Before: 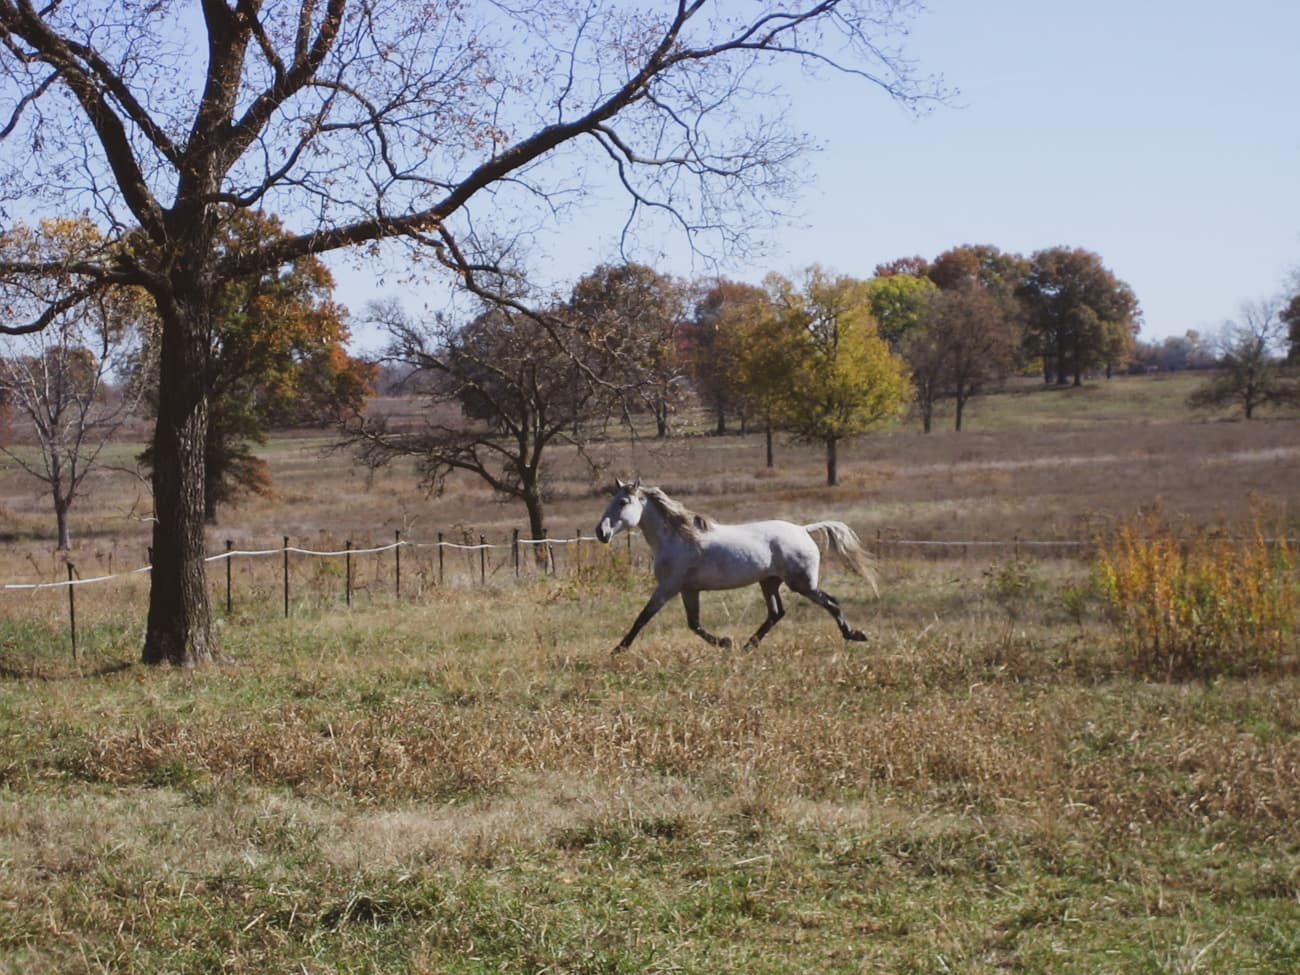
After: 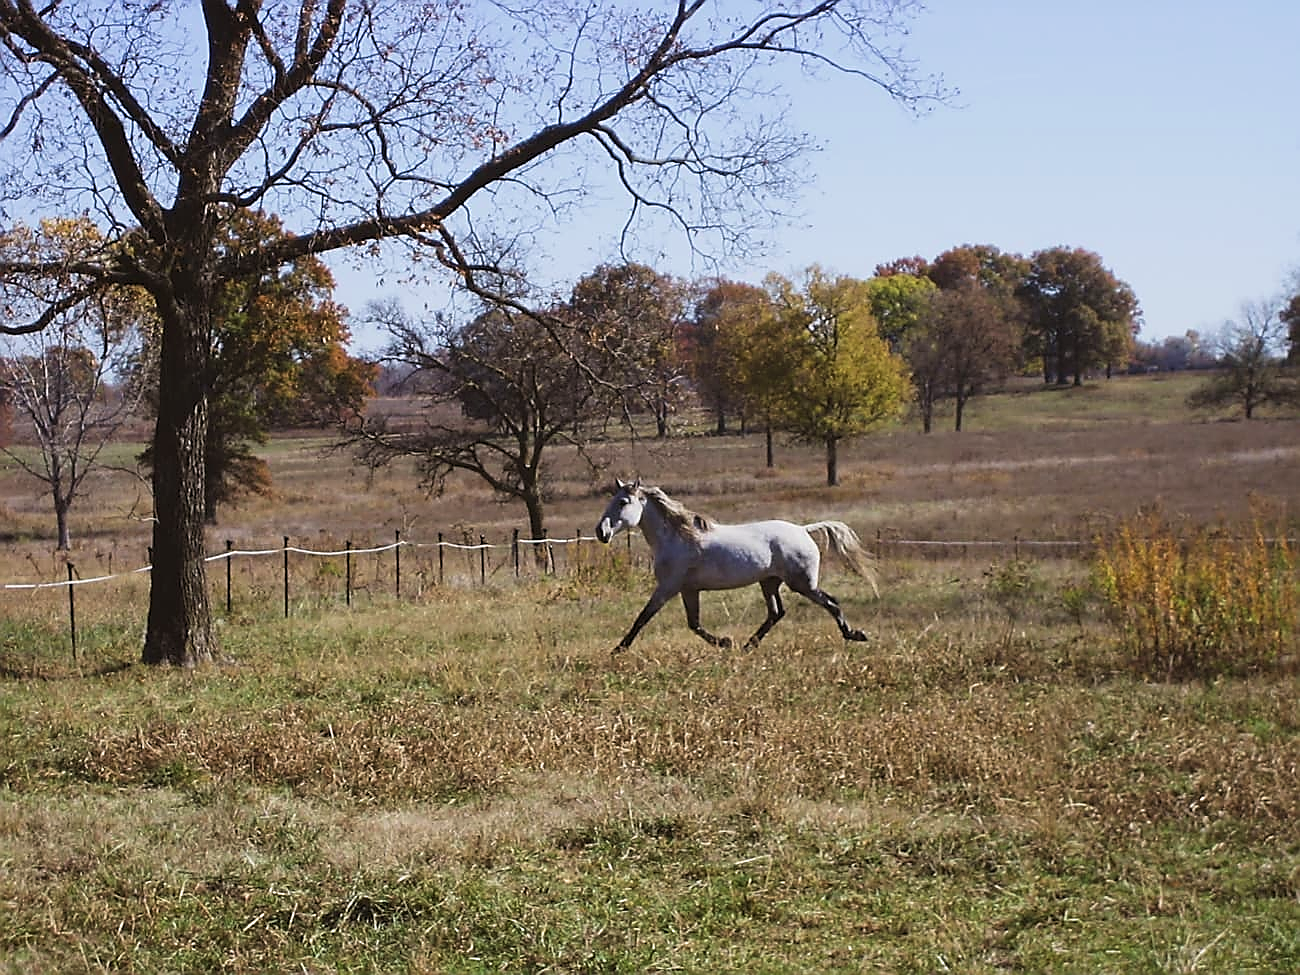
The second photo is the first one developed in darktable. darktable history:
levels: levels [0.031, 0.5, 0.969]
sharpen: radius 1.384, amount 1.264, threshold 0.67
velvia: on, module defaults
exposure: exposure -0.047 EV, compensate highlight preservation false
